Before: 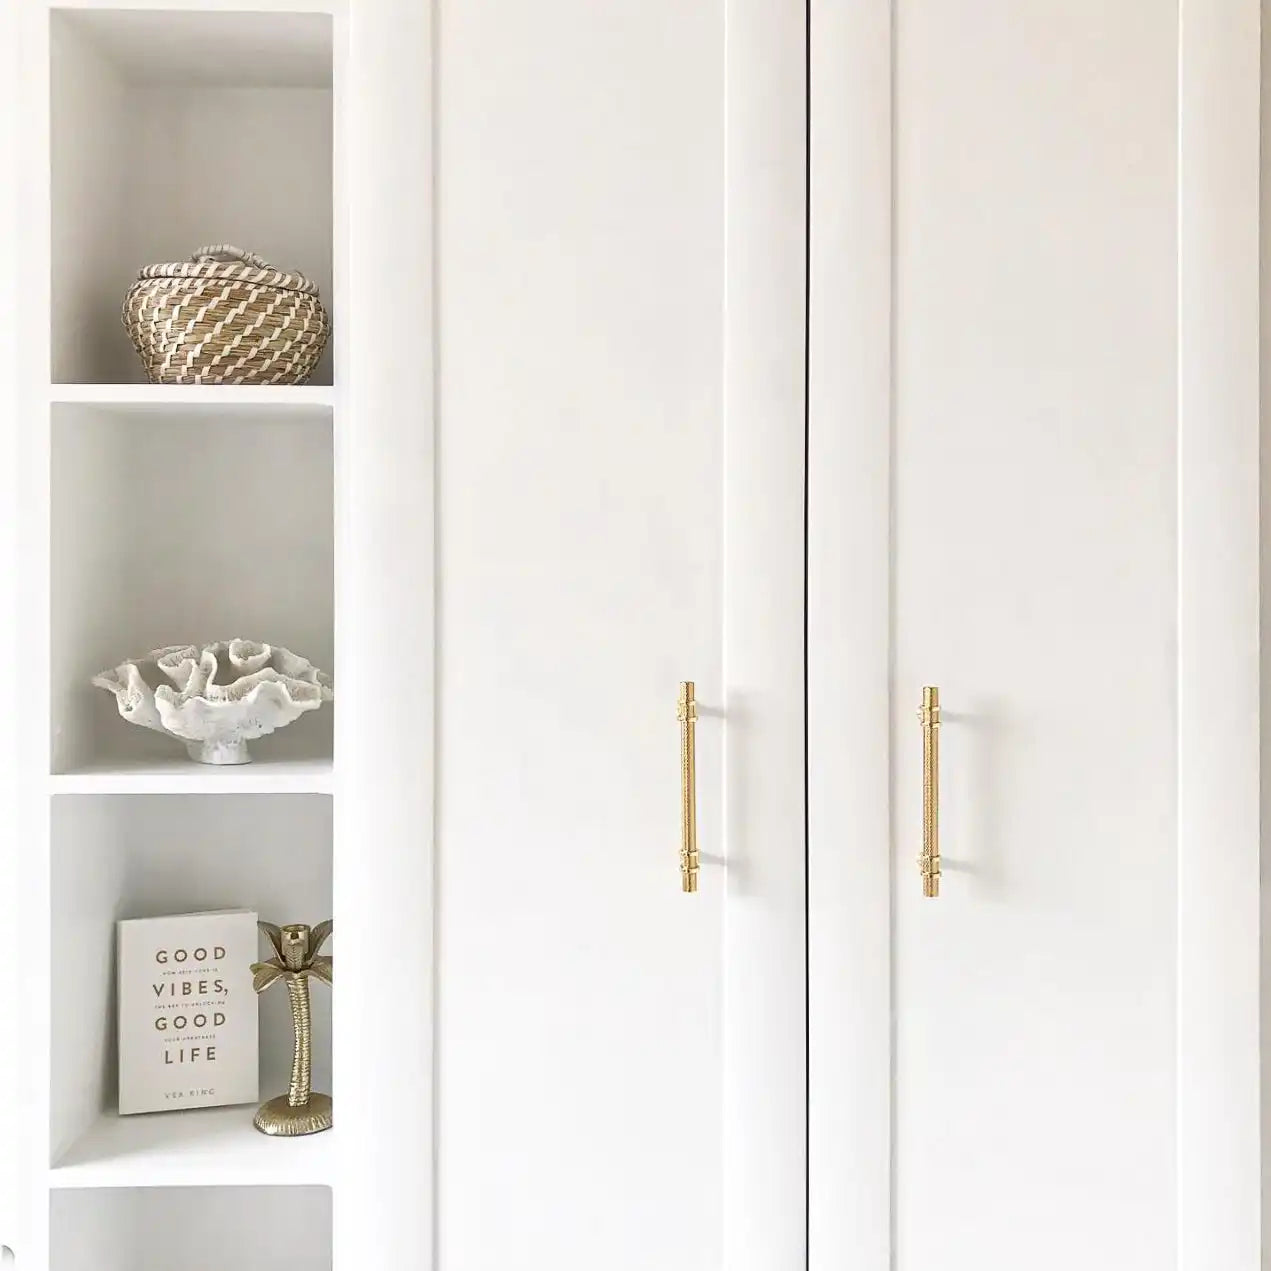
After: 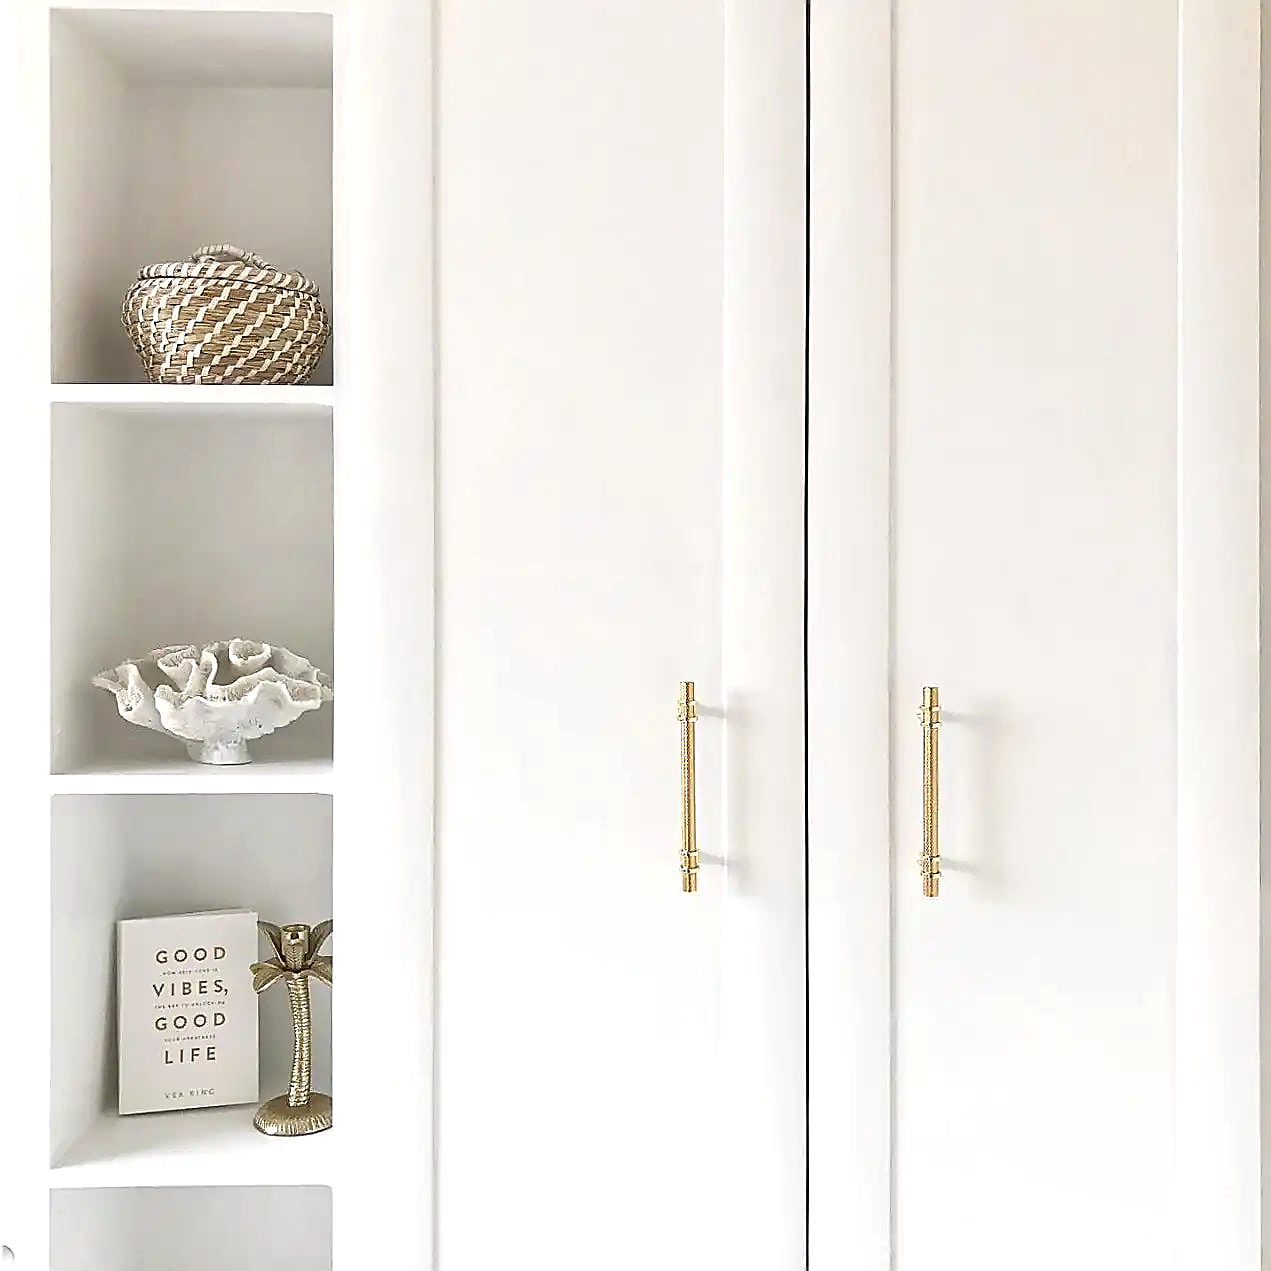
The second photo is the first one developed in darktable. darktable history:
sharpen: radius 1.4, amount 1.25, threshold 0.7
exposure: exposure 0.127 EV, compensate highlight preservation false
